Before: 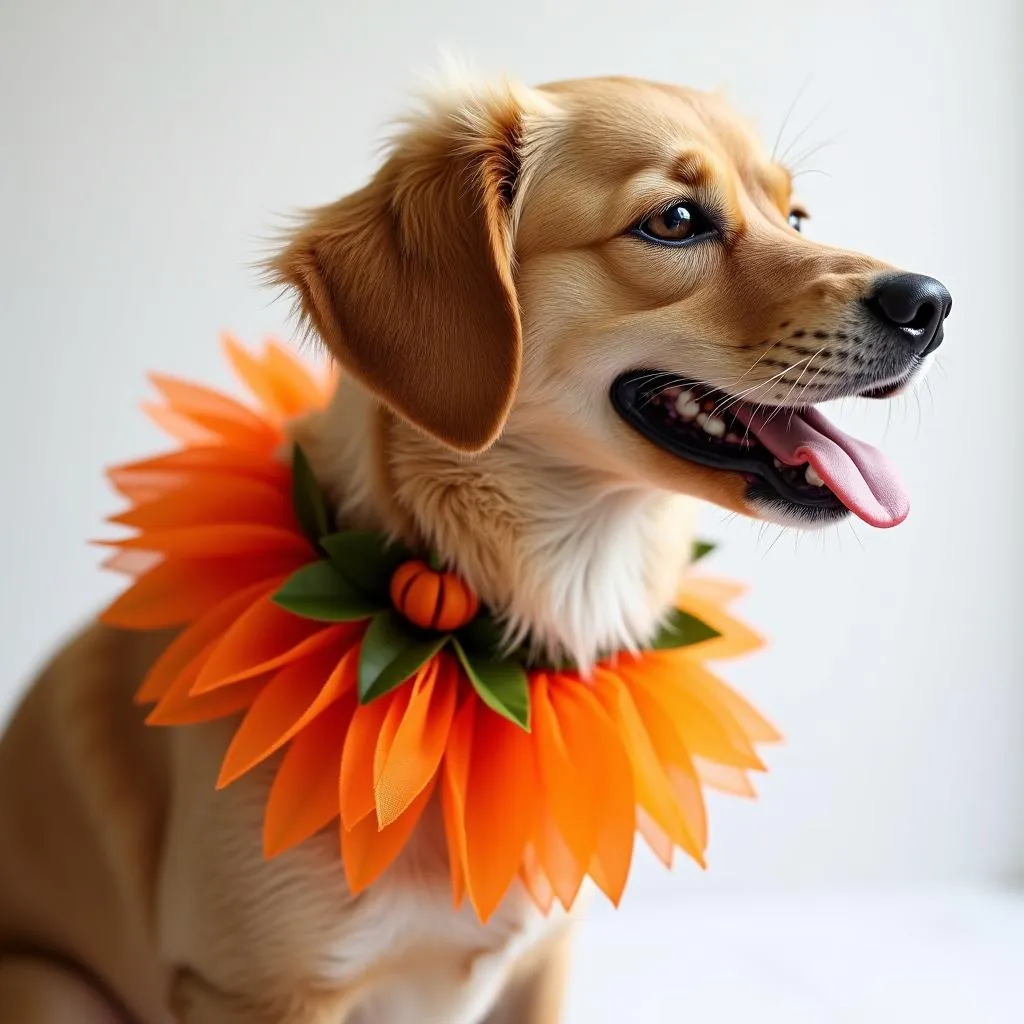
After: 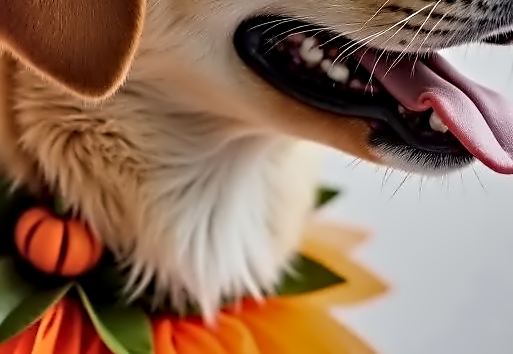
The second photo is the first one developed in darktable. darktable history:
contrast equalizer: octaves 7, y [[0.5, 0.542, 0.583, 0.625, 0.667, 0.708], [0.5 ×6], [0.5 ×6], [0, 0.033, 0.067, 0.1, 0.133, 0.167], [0, 0.05, 0.1, 0.15, 0.2, 0.25]]
exposure: exposure -0.388 EV, compensate exposure bias true, compensate highlight preservation false
crop: left 36.78%, top 34.582%, right 13.106%, bottom 30.792%
shadows and highlights: shadows 73.28, highlights -61.03, soften with gaussian
